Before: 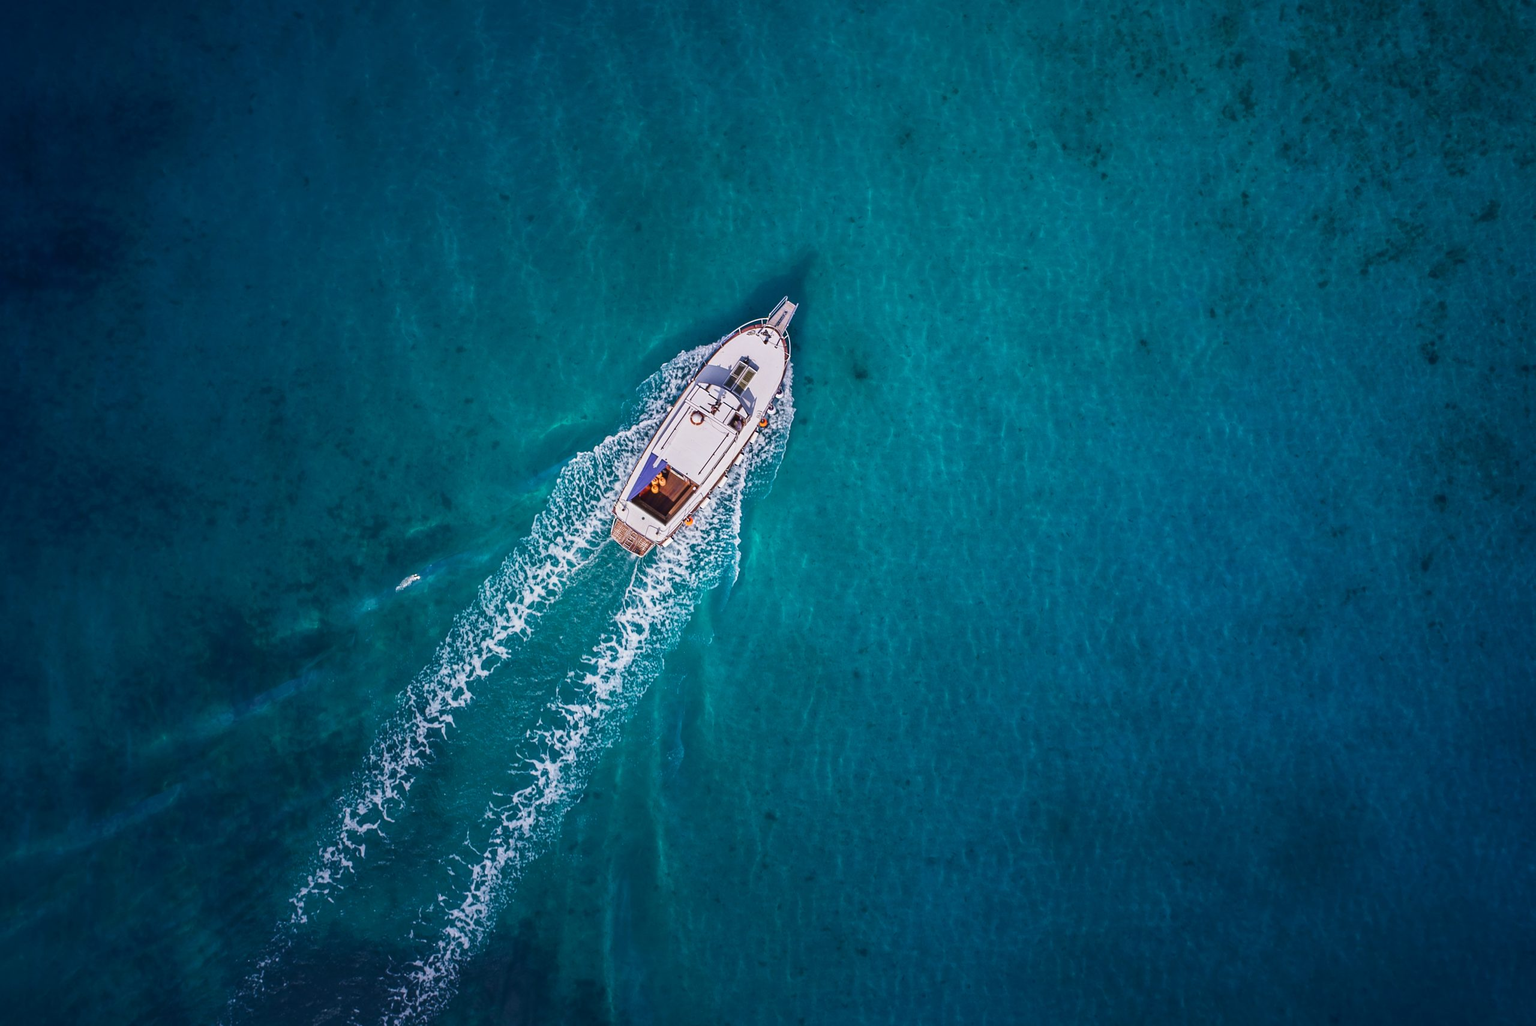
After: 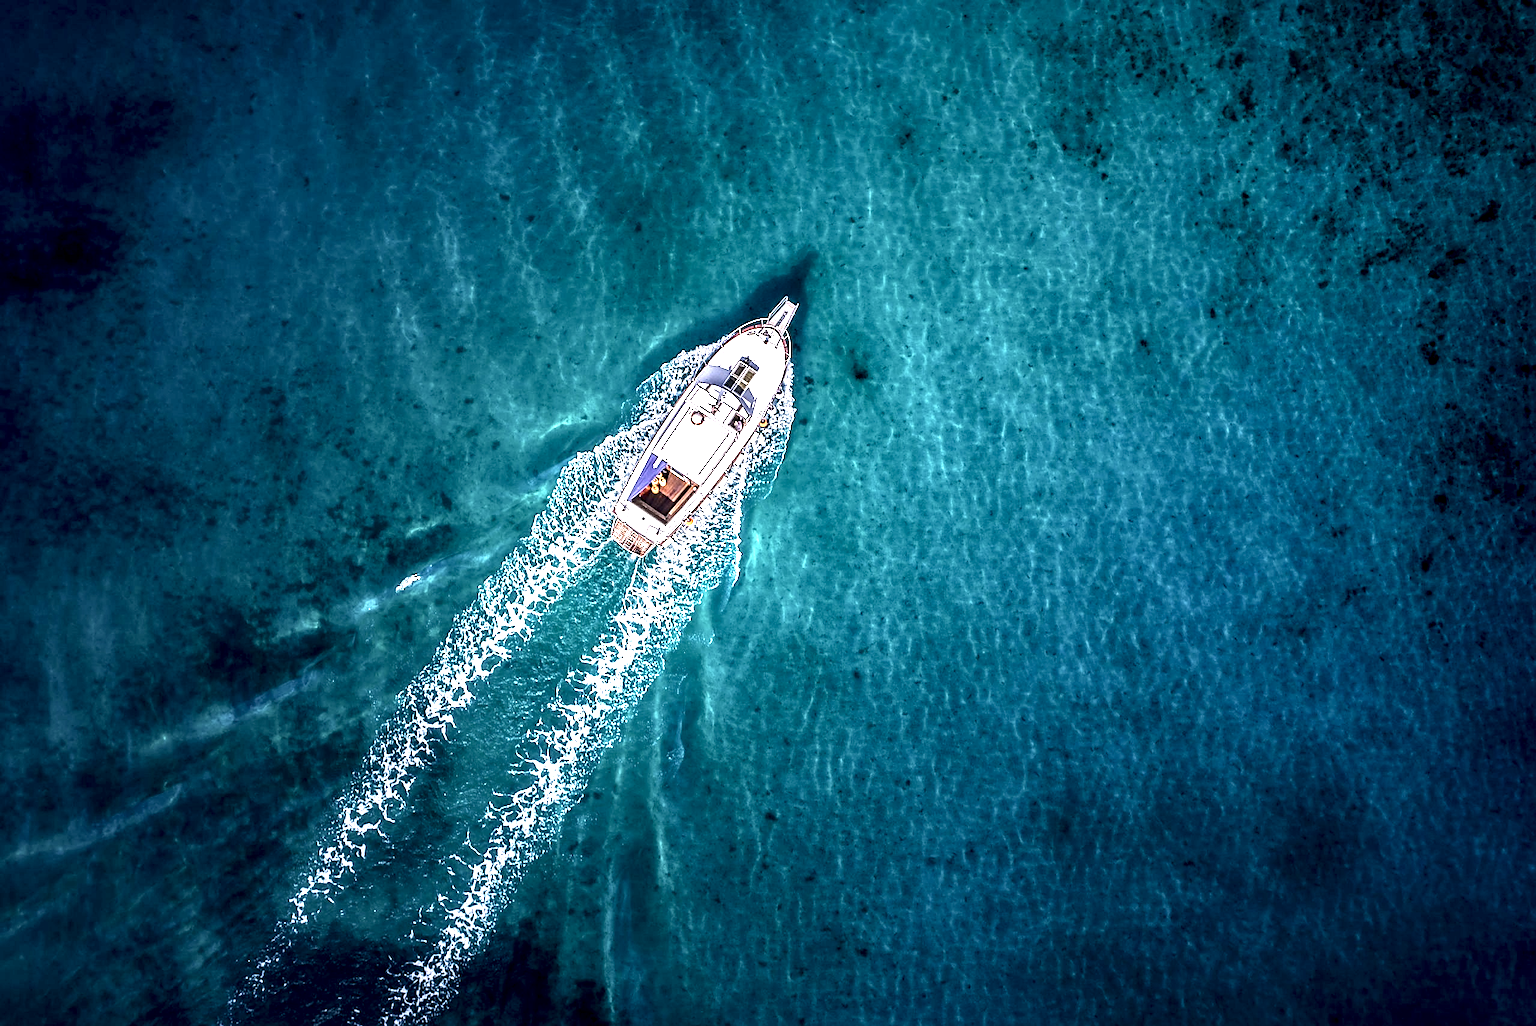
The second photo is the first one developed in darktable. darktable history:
local contrast: highlights 115%, shadows 42%, detail 293%
sharpen: on, module defaults
color balance rgb: perceptual saturation grading › global saturation 10%, global vibrance 10%
